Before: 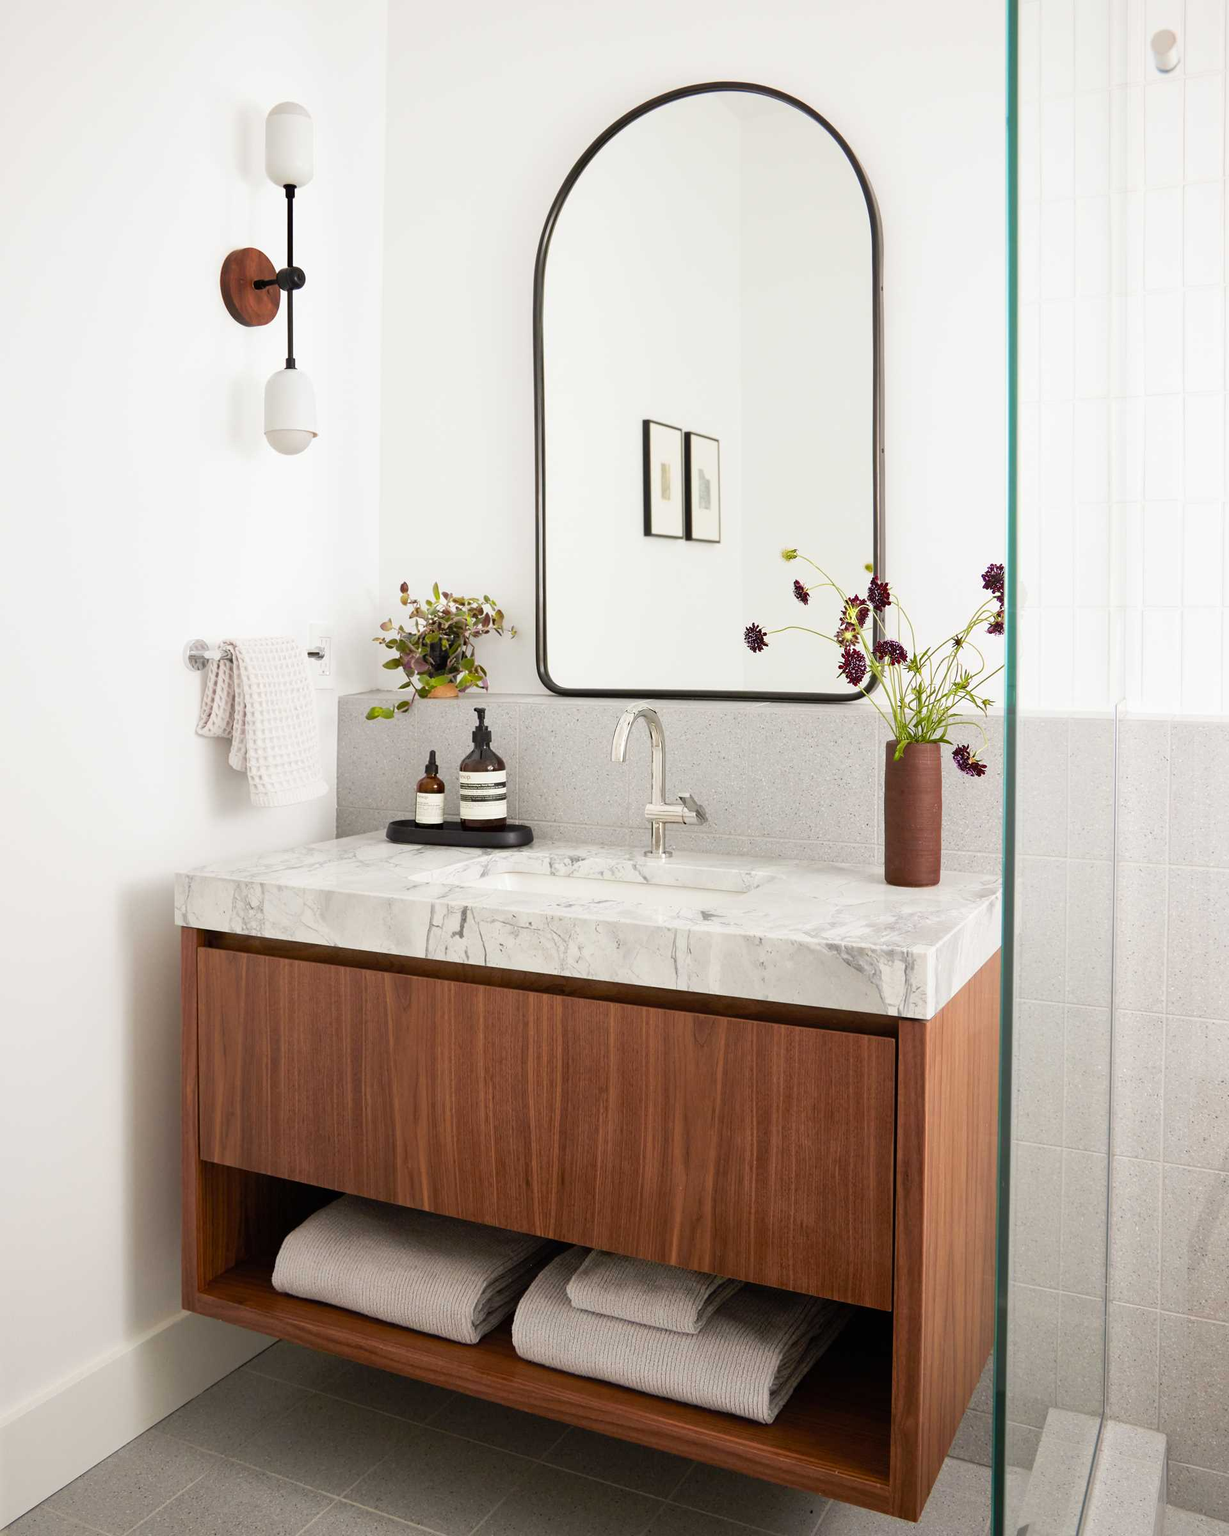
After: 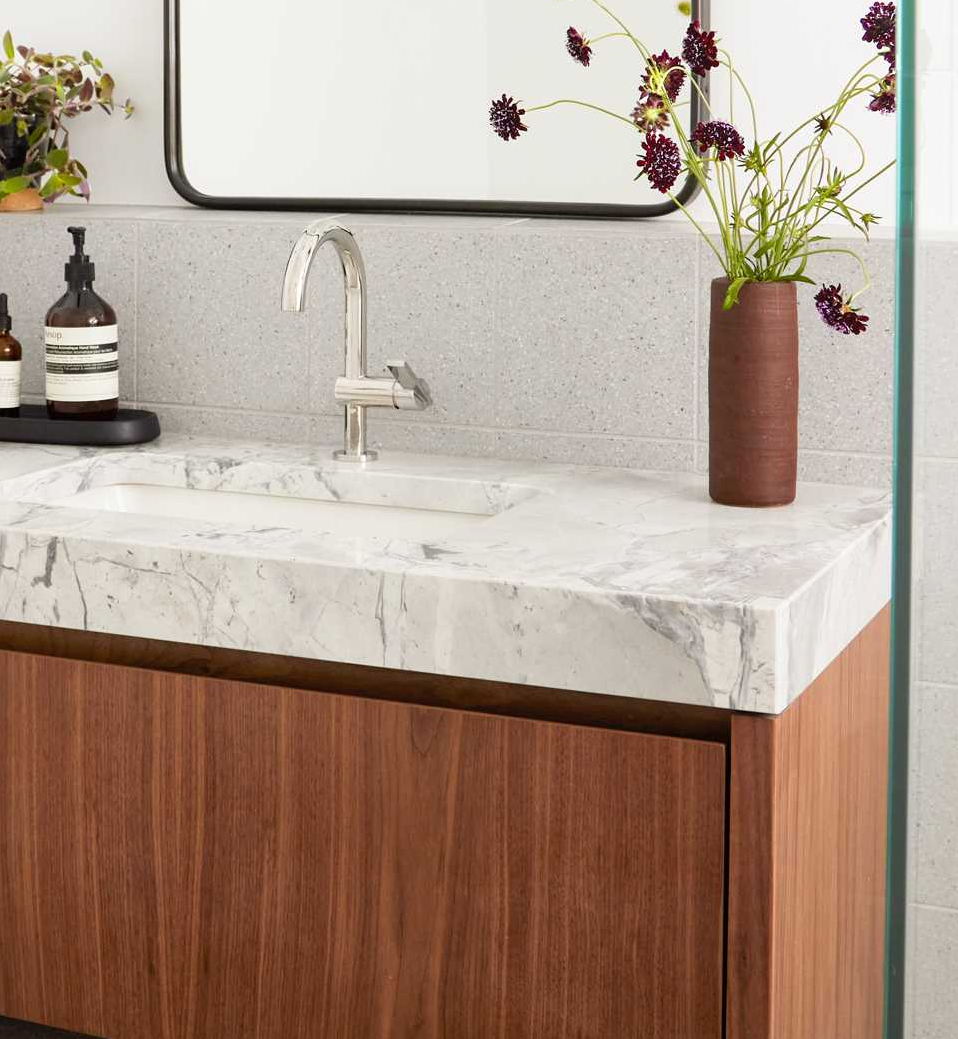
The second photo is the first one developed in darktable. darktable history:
crop: left 35.069%, top 36.663%, right 15.02%, bottom 20.015%
